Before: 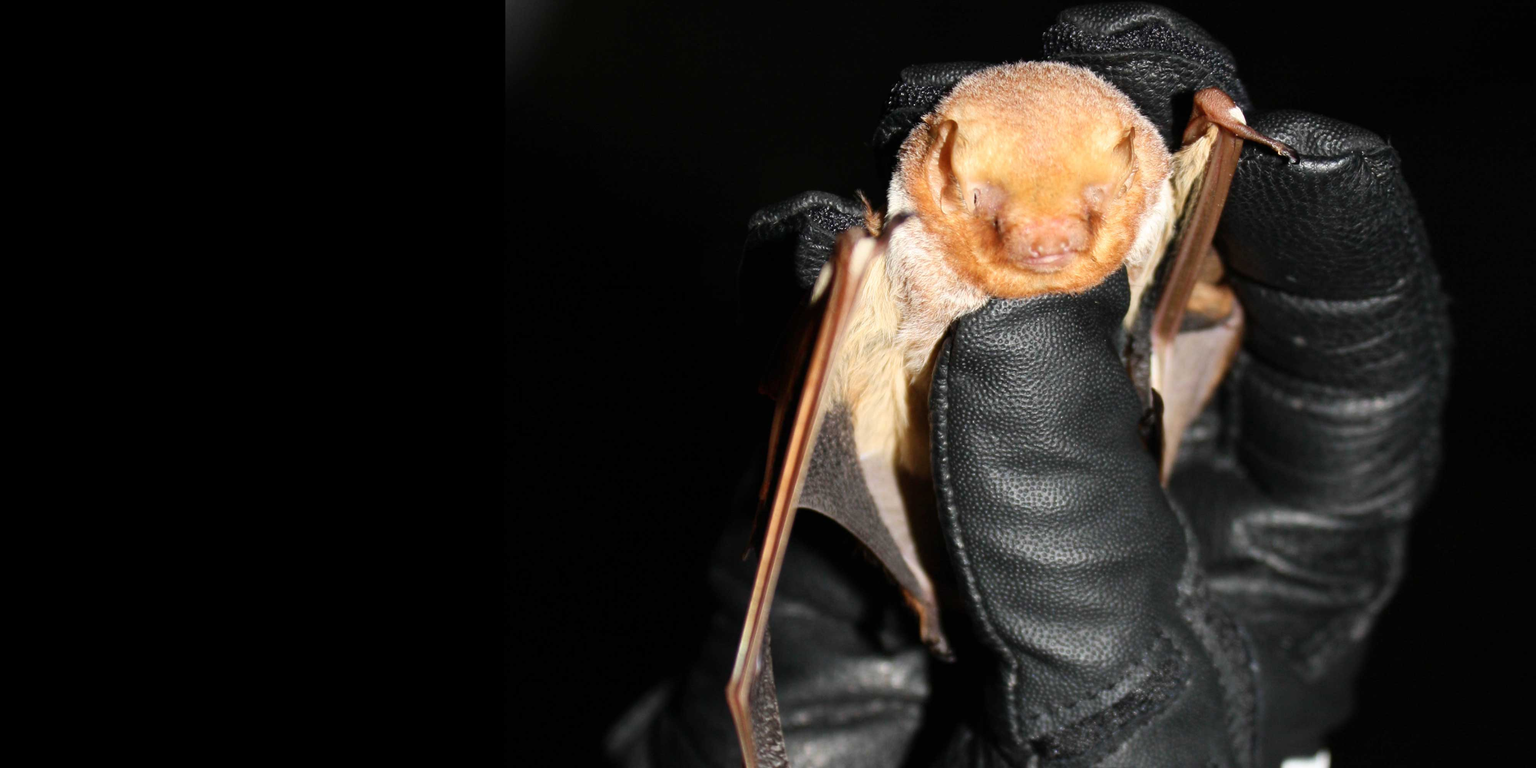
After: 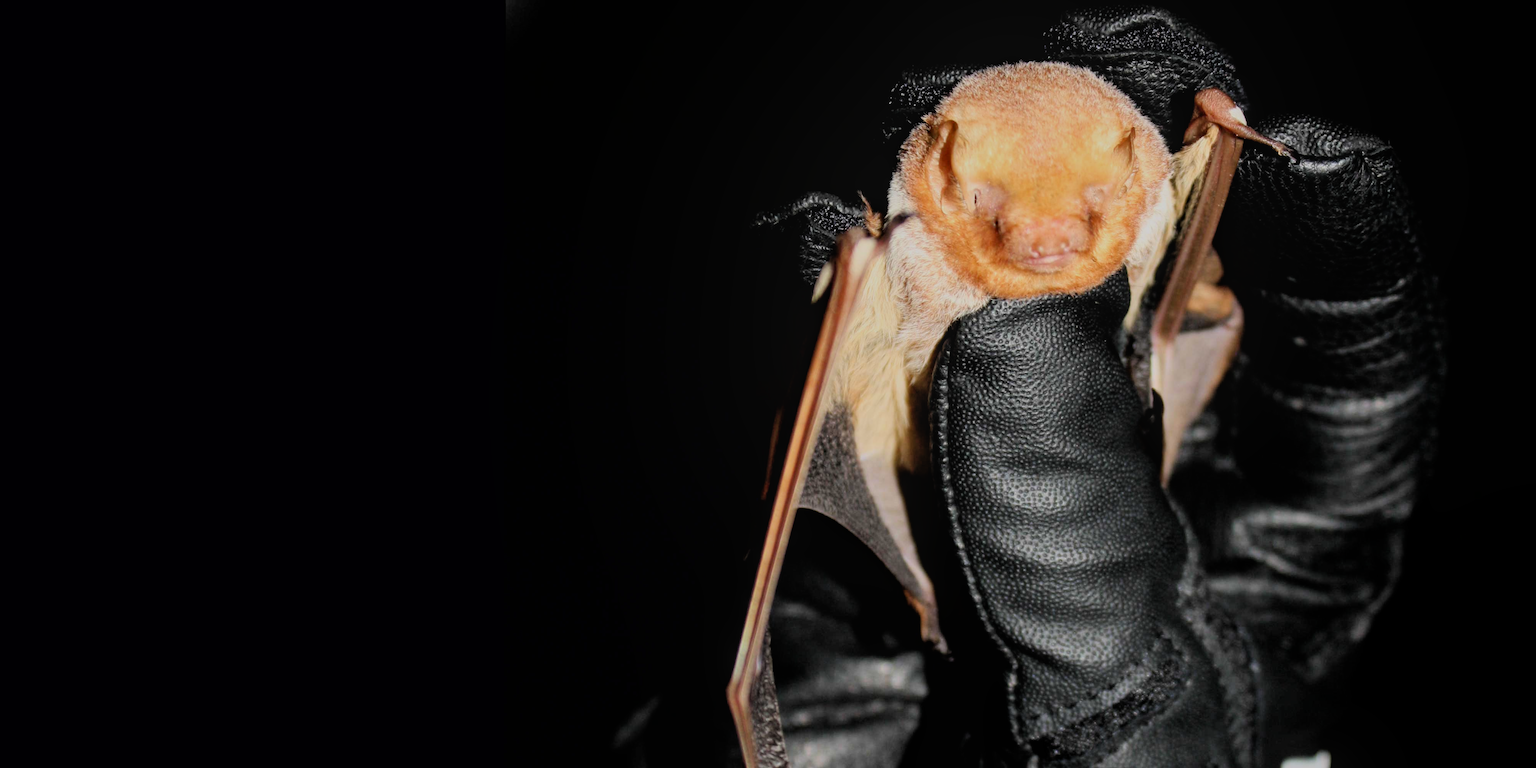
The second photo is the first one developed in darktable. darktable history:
filmic rgb: black relative exposure -5.03 EV, white relative exposure 3.98 EV, hardness 2.9, contrast 1.095, color science v6 (2022)
local contrast: detail 109%
